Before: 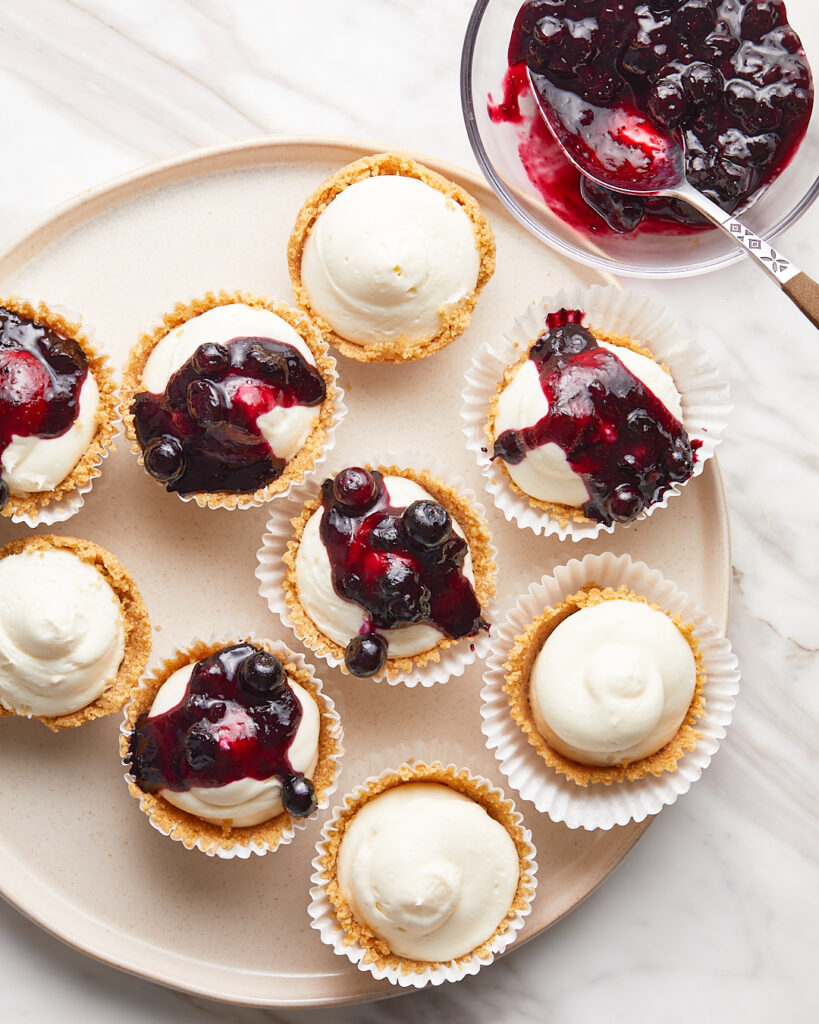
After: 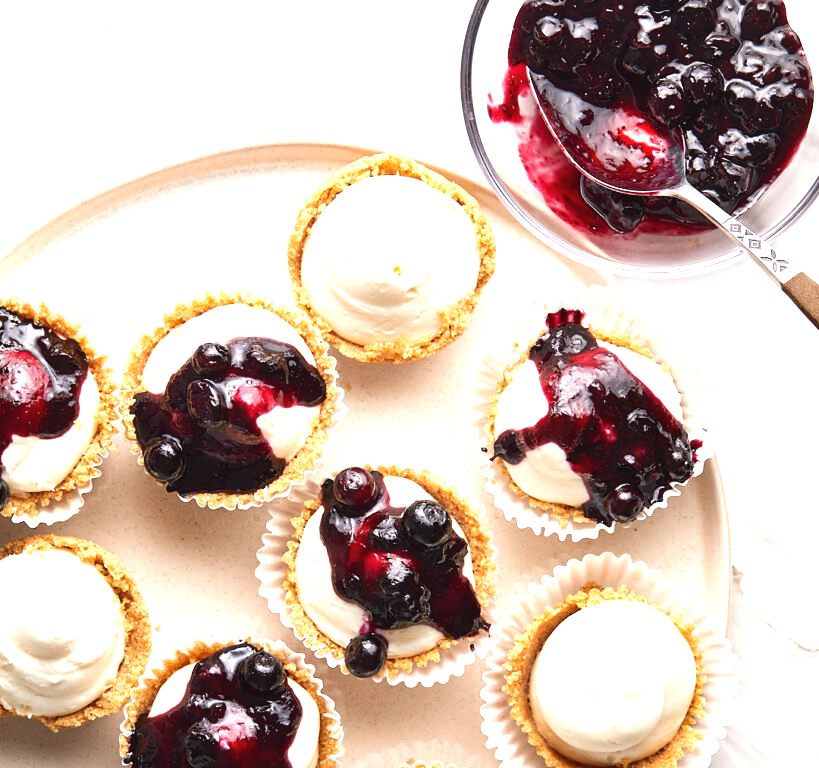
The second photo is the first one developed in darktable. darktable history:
crop: bottom 24.988%
exposure: black level correction -0.003, exposure 0.04 EV, compensate highlight preservation false
tone equalizer: -8 EV -0.75 EV, -7 EV -0.7 EV, -6 EV -0.6 EV, -5 EV -0.4 EV, -3 EV 0.4 EV, -2 EV 0.6 EV, -1 EV 0.7 EV, +0 EV 0.75 EV, edges refinement/feathering 500, mask exposure compensation -1.57 EV, preserve details no
